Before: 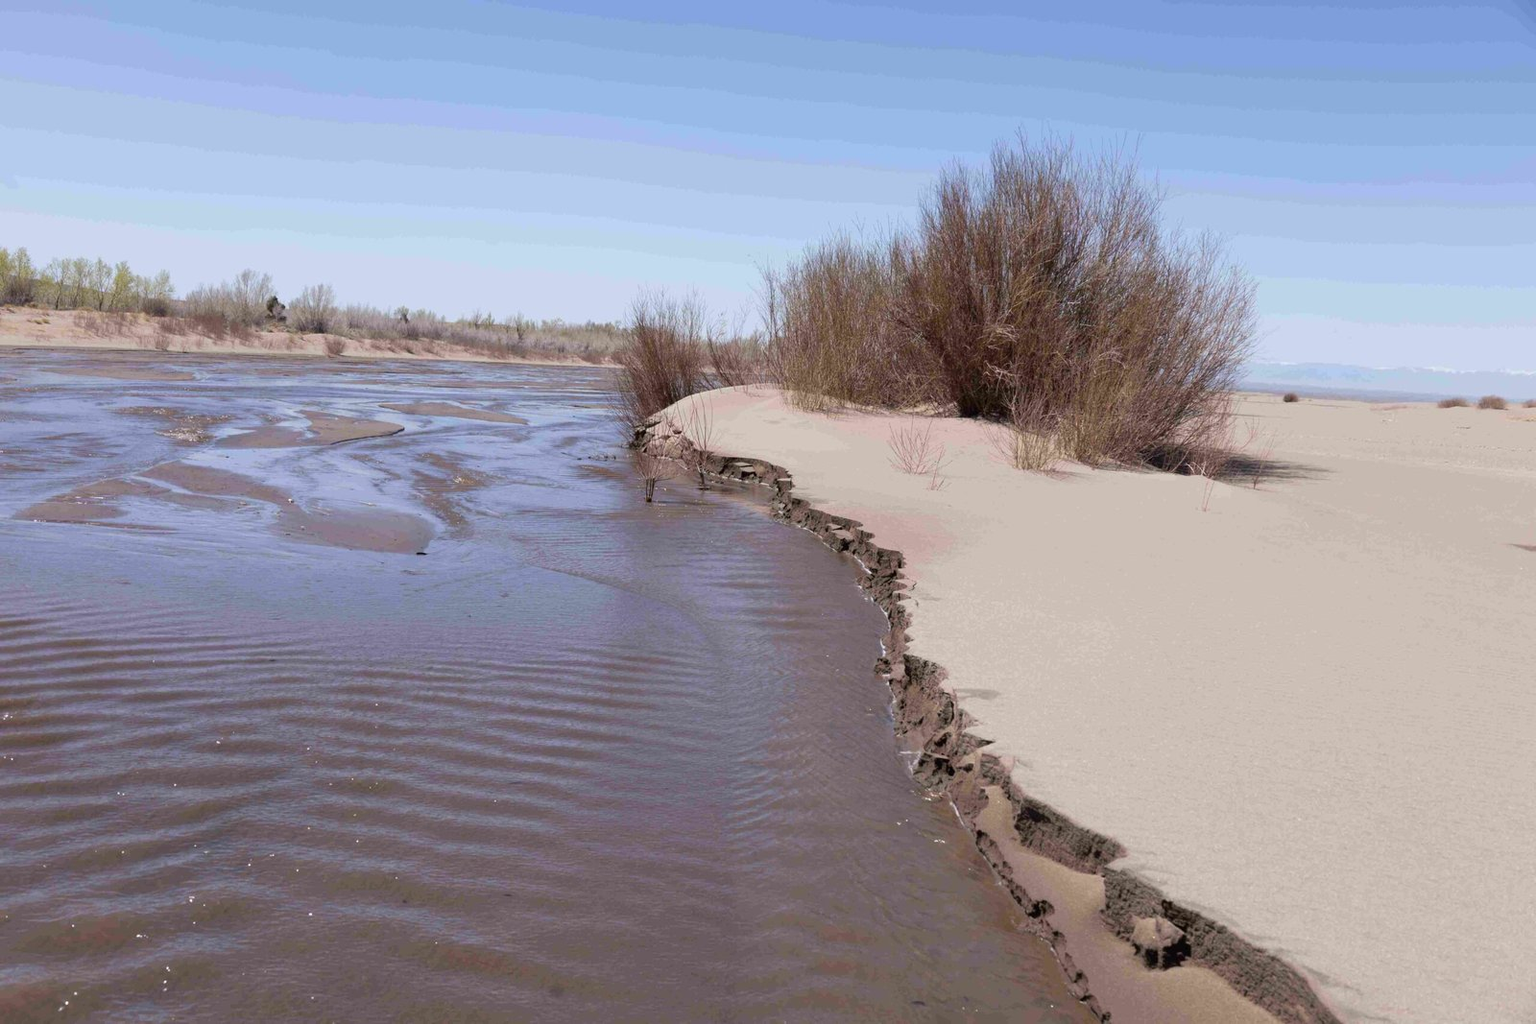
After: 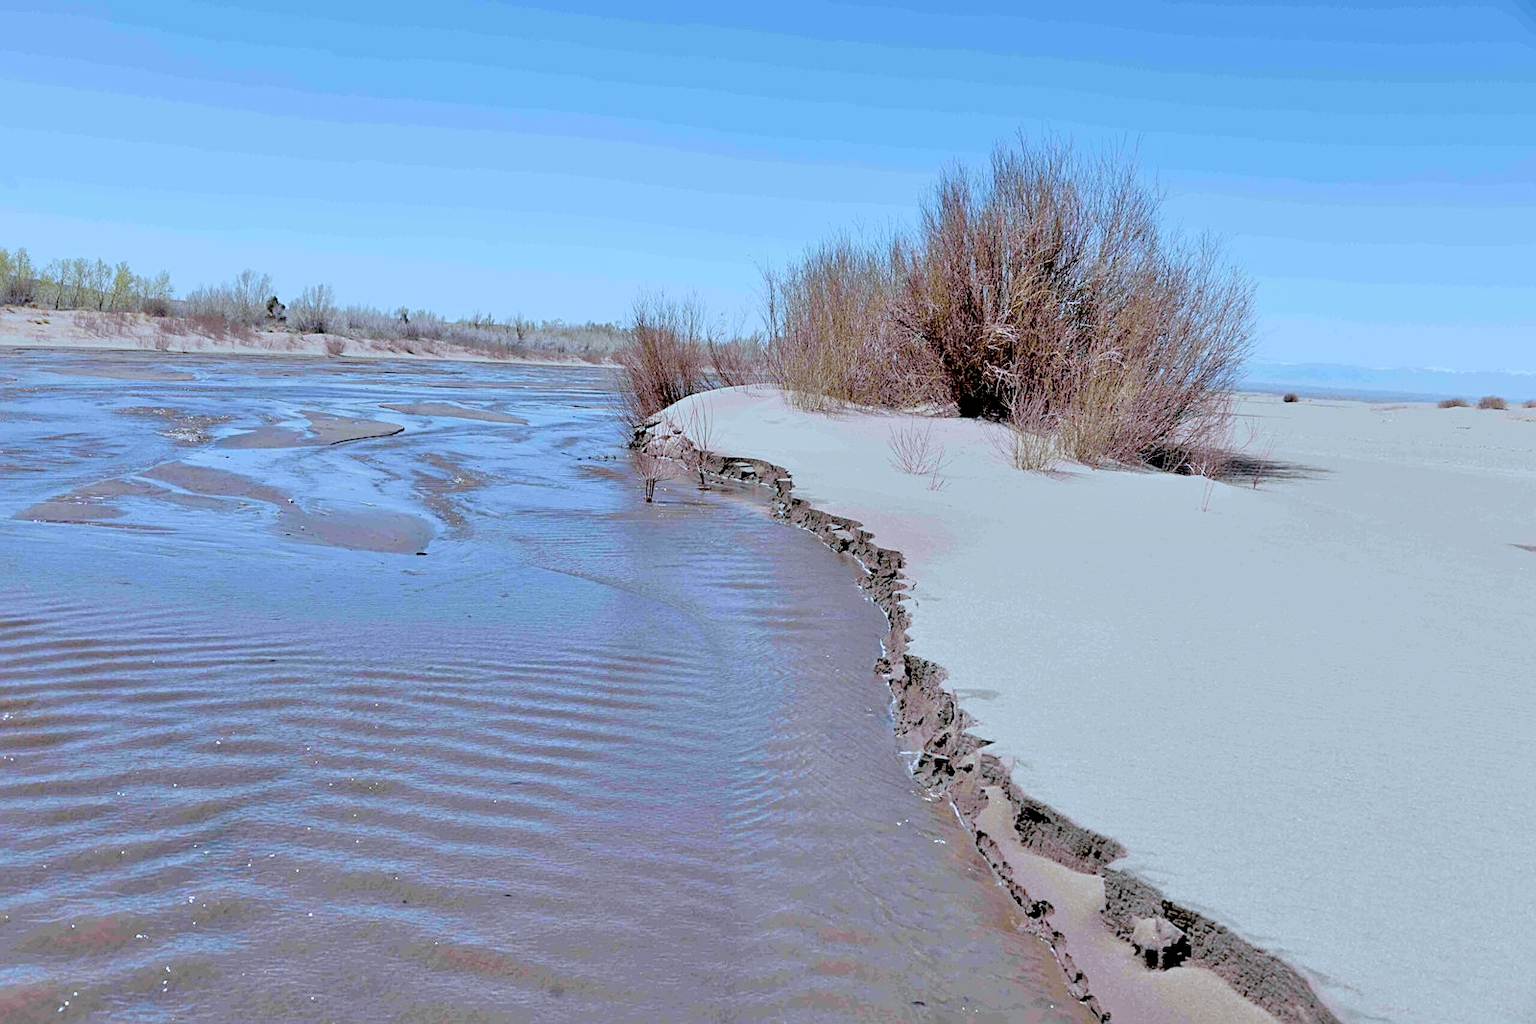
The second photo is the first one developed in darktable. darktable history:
tone equalizer: -7 EV 0.15 EV, -6 EV 0.6 EV, -5 EV 1.15 EV, -4 EV 1.33 EV, -3 EV 1.15 EV, -2 EV 0.6 EV, -1 EV 0.15 EV, mask exposure compensation -0.5 EV
filmic rgb: black relative exposure -3.31 EV, white relative exposure 3.45 EV, hardness 2.36, contrast 1.103
exposure: black level correction 0.01, exposure 0.014 EV, compensate highlight preservation false
color correction: highlights a* -9.73, highlights b* -21.22
sharpen: on, module defaults
